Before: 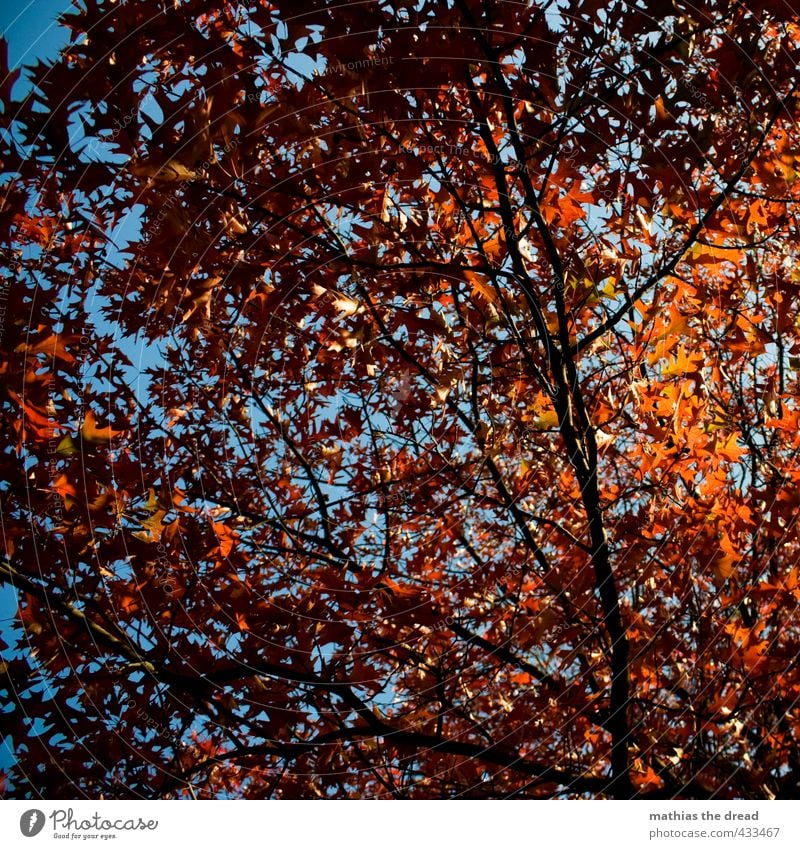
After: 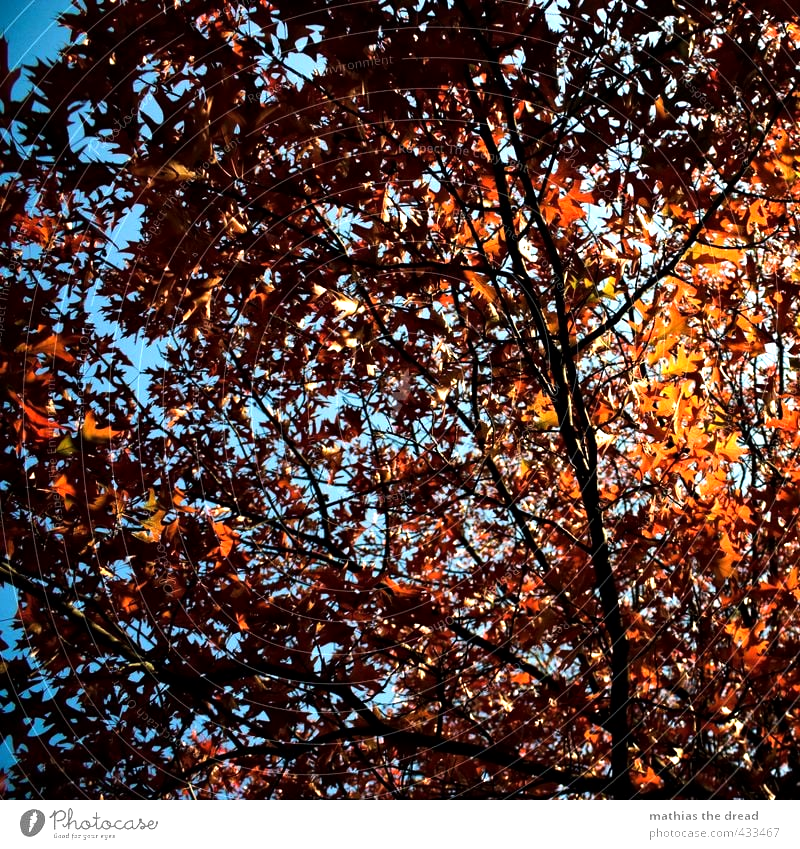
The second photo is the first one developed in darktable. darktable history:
tone equalizer: -8 EV -0.75 EV, -7 EV -0.7 EV, -6 EV -0.6 EV, -5 EV -0.4 EV, -3 EV 0.4 EV, -2 EV 0.6 EV, -1 EV 0.7 EV, +0 EV 0.75 EV, edges refinement/feathering 500, mask exposure compensation -1.57 EV, preserve details no
exposure: exposure 0.207 EV, compensate highlight preservation false
local contrast: mode bilateral grid, contrast 20, coarseness 50, detail 120%, midtone range 0.2
